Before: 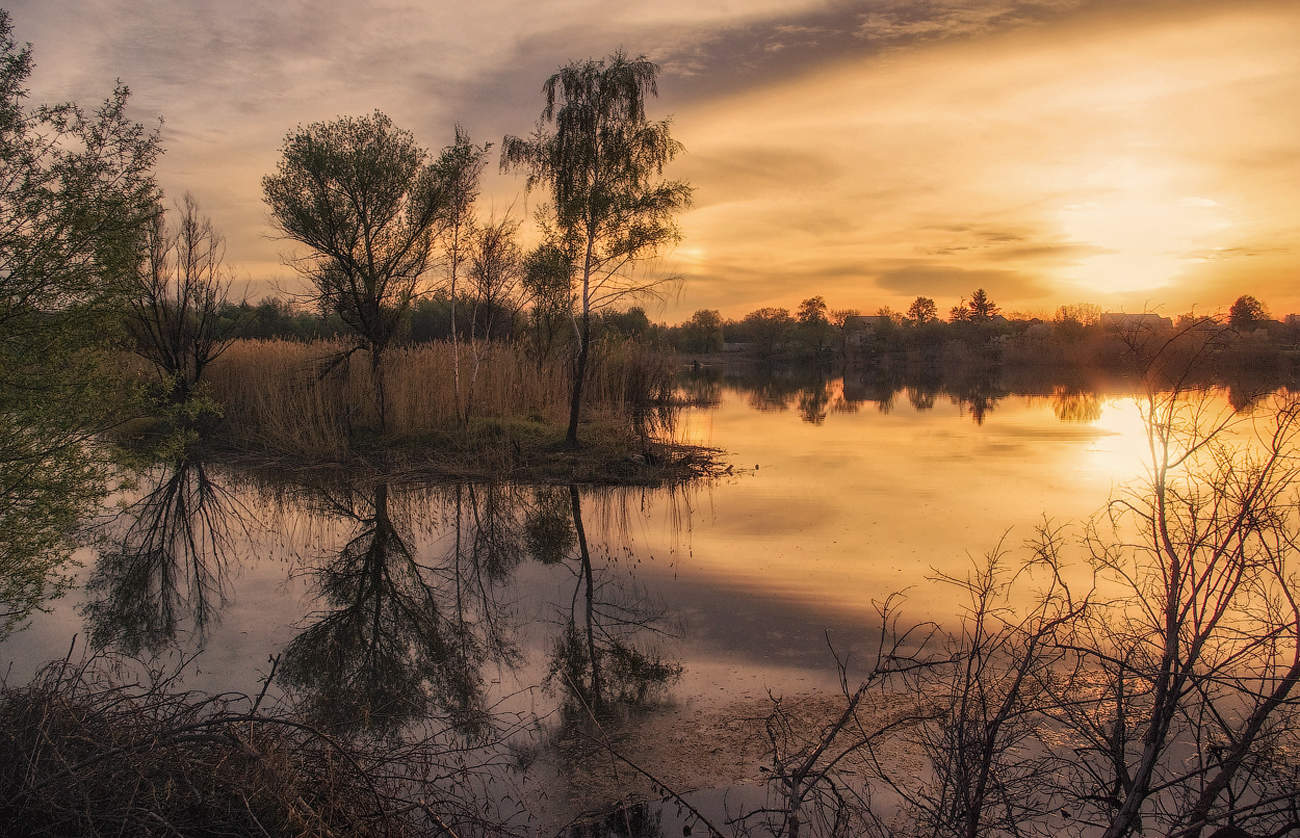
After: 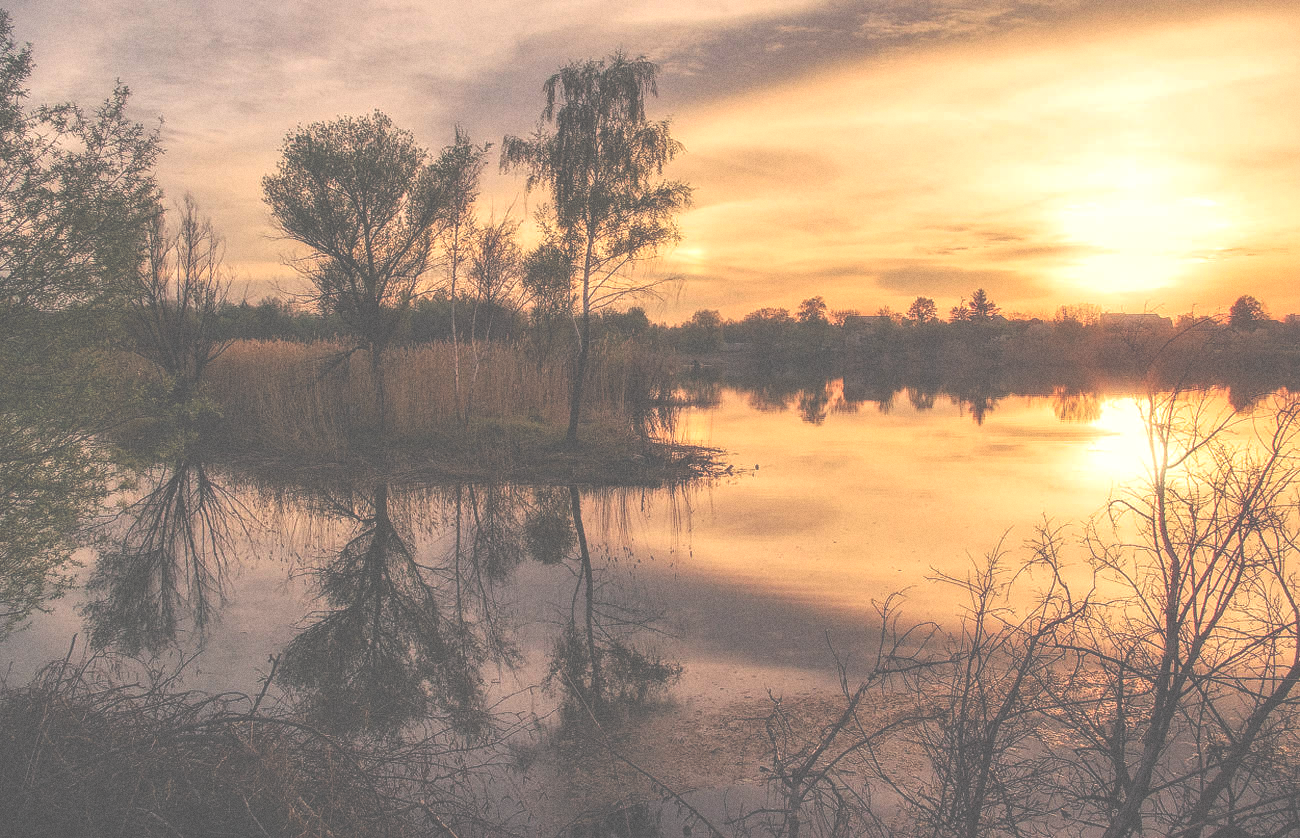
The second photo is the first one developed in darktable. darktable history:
grain: coarseness 0.09 ISO
exposure: black level correction -0.071, exposure 0.5 EV, compensate highlight preservation false
